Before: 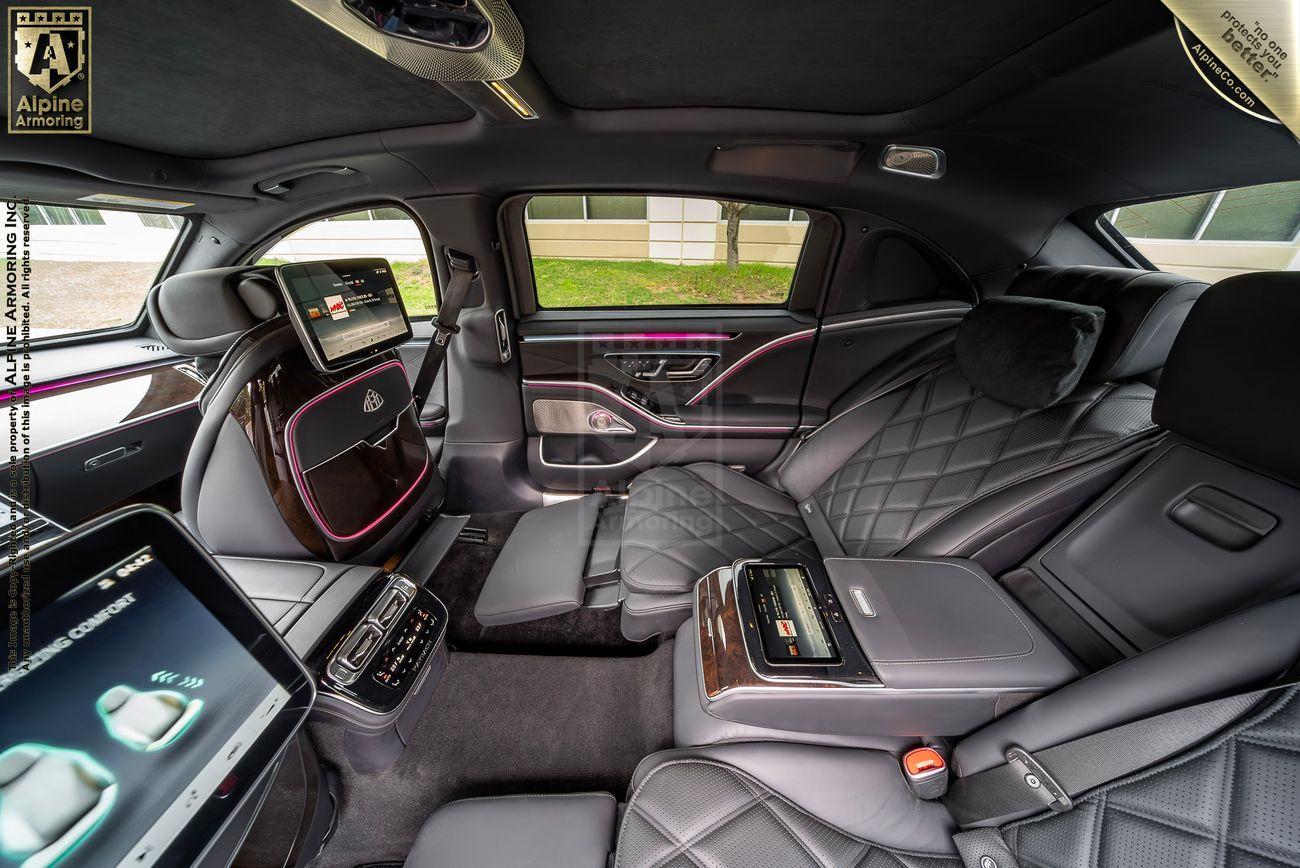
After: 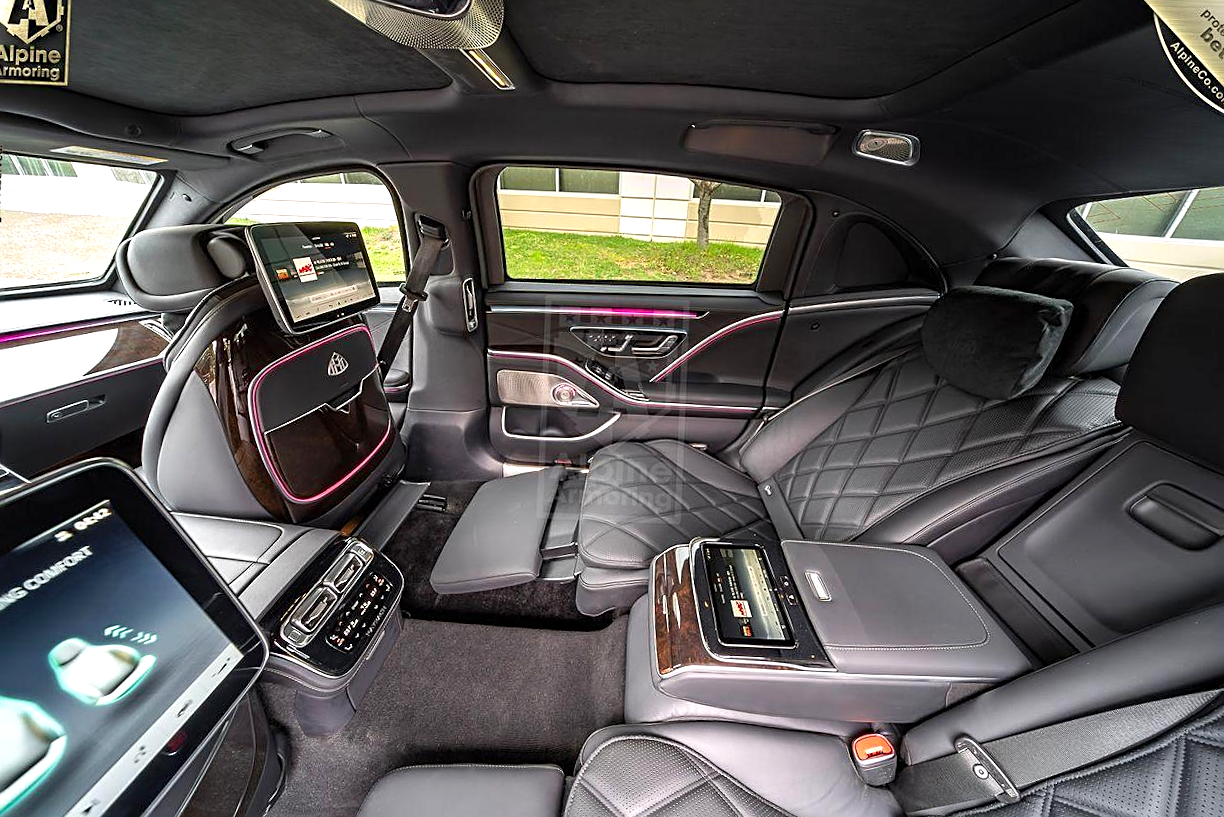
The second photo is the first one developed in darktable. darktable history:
sharpen: on, module defaults
exposure: exposure 0.493 EV, compensate highlight preservation false
crop and rotate: angle -2.38°
